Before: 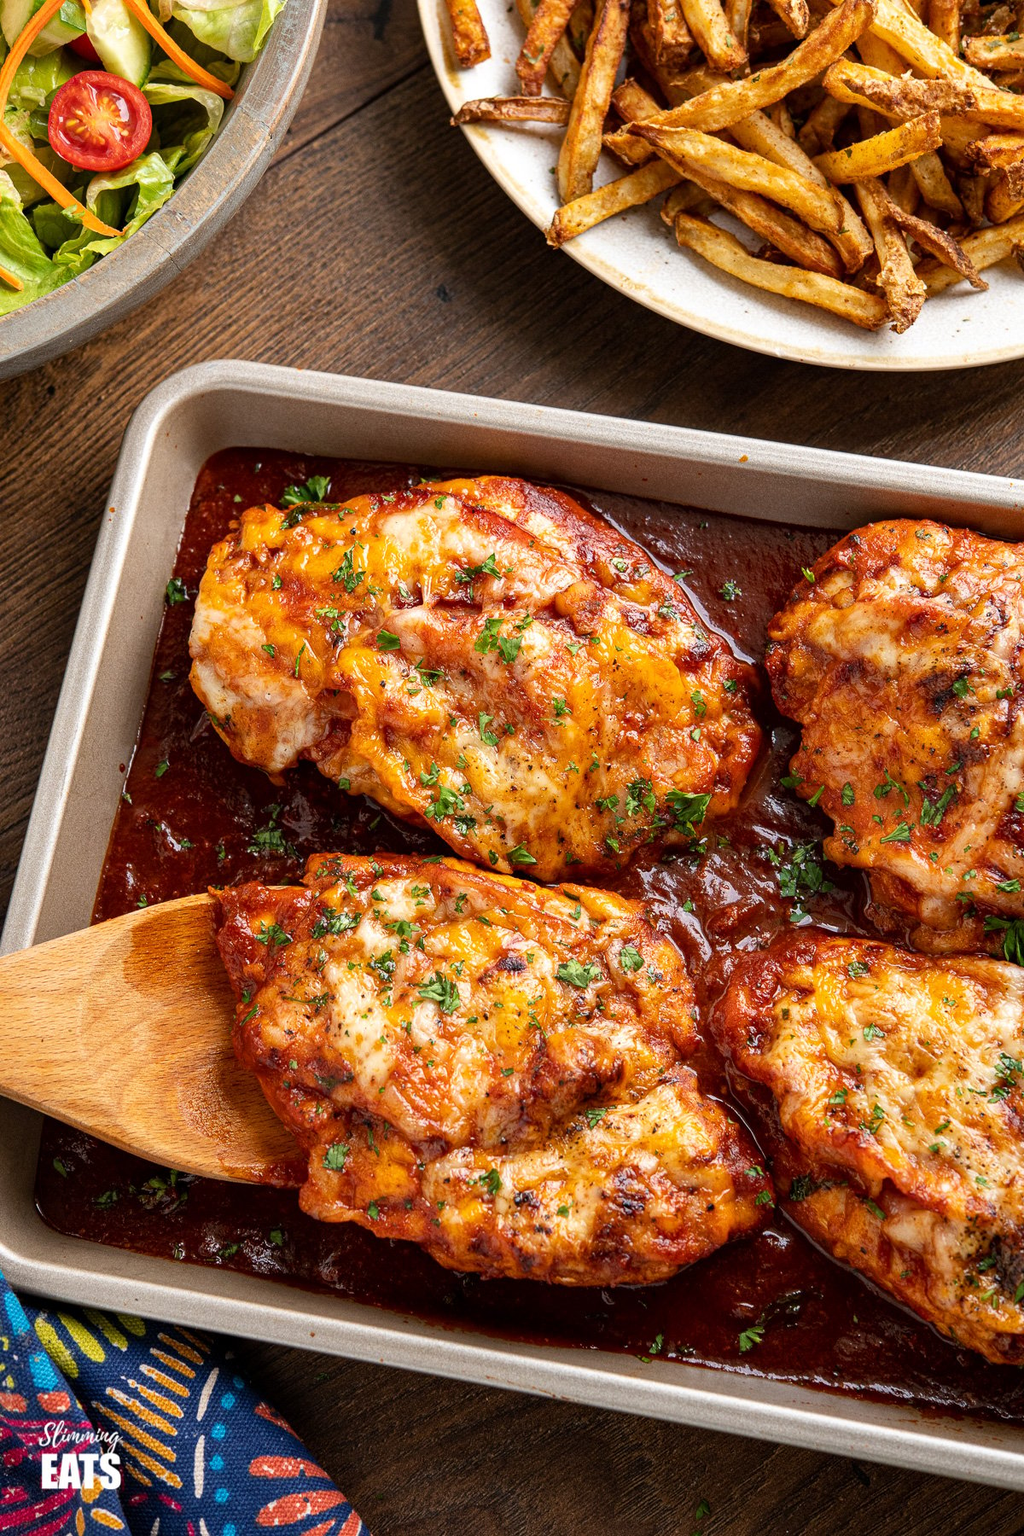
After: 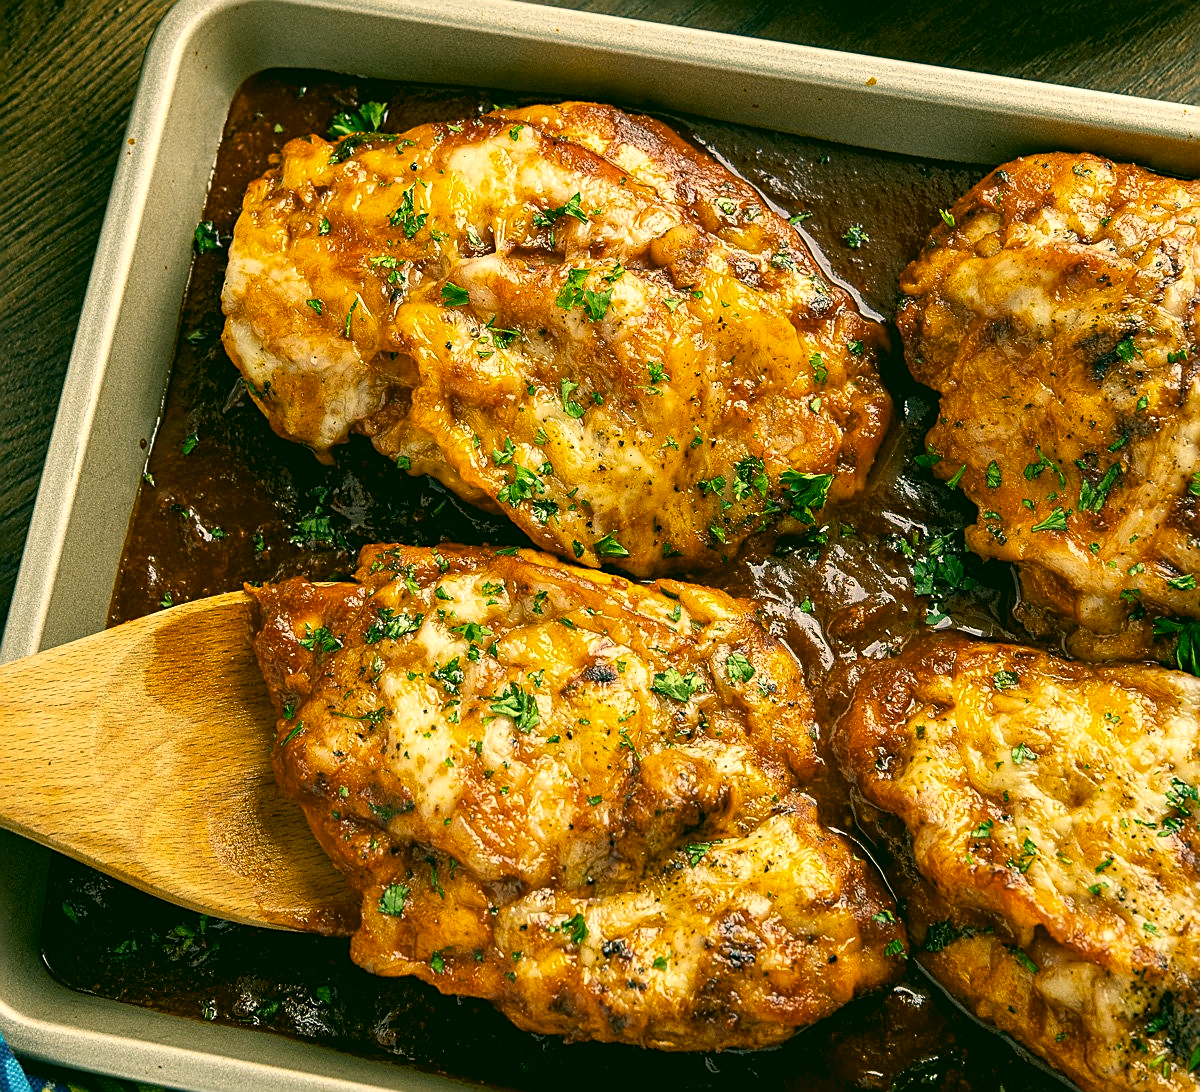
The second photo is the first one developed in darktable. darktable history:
crop and rotate: top 25.357%, bottom 13.942%
color calibration: x 0.37, y 0.382, temperature 4313.32 K
sharpen: on, module defaults
color correction: highlights a* 5.62, highlights b* 33.57, shadows a* -25.86, shadows b* 4.02
shadows and highlights: shadows 0, highlights 40
